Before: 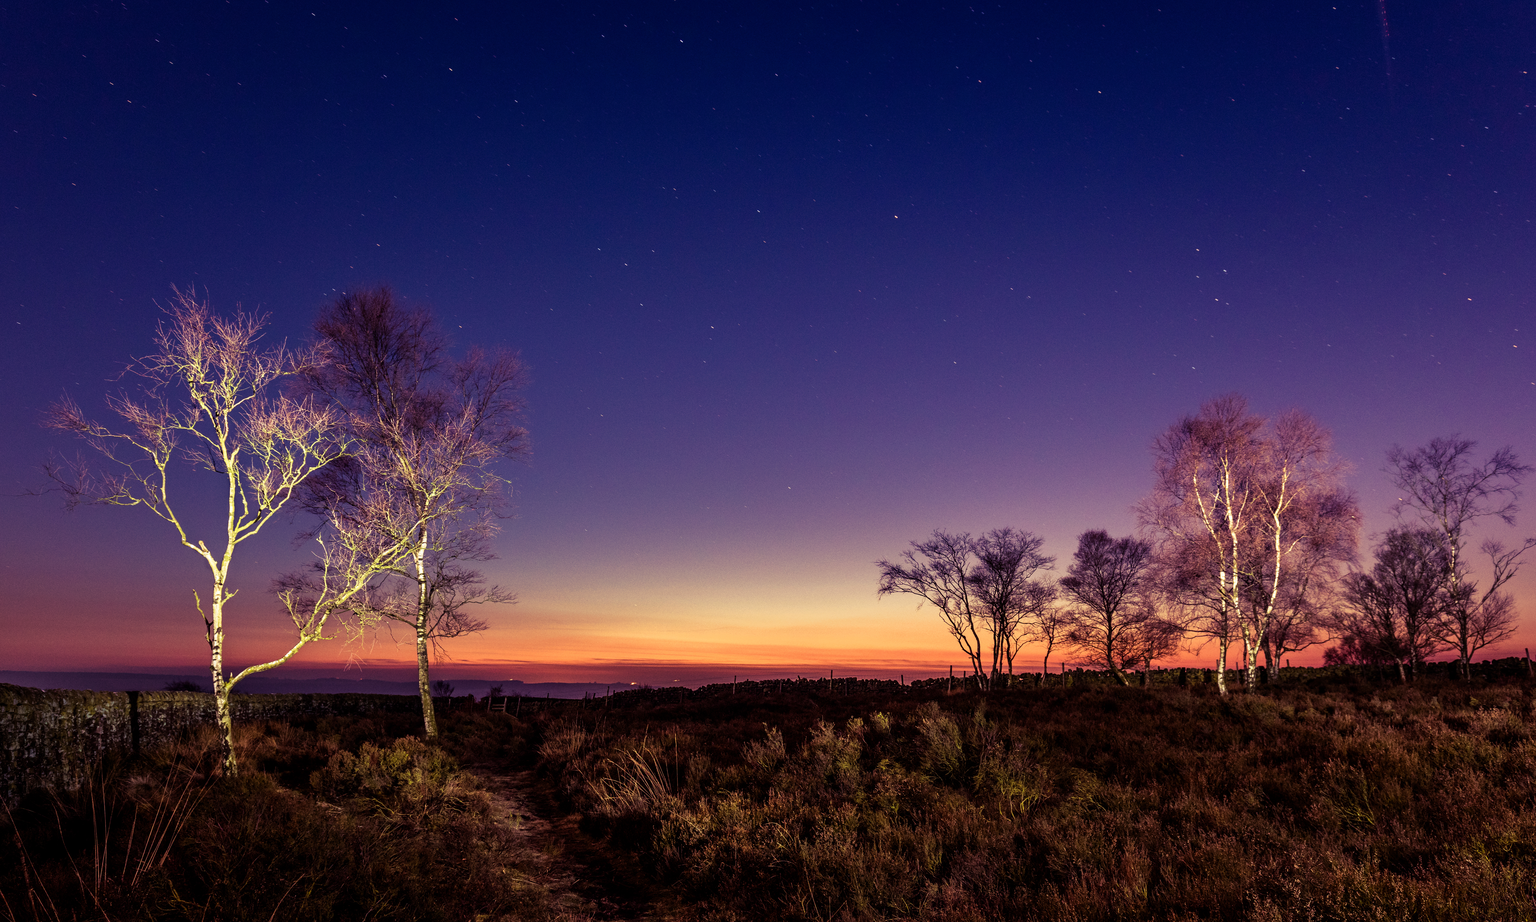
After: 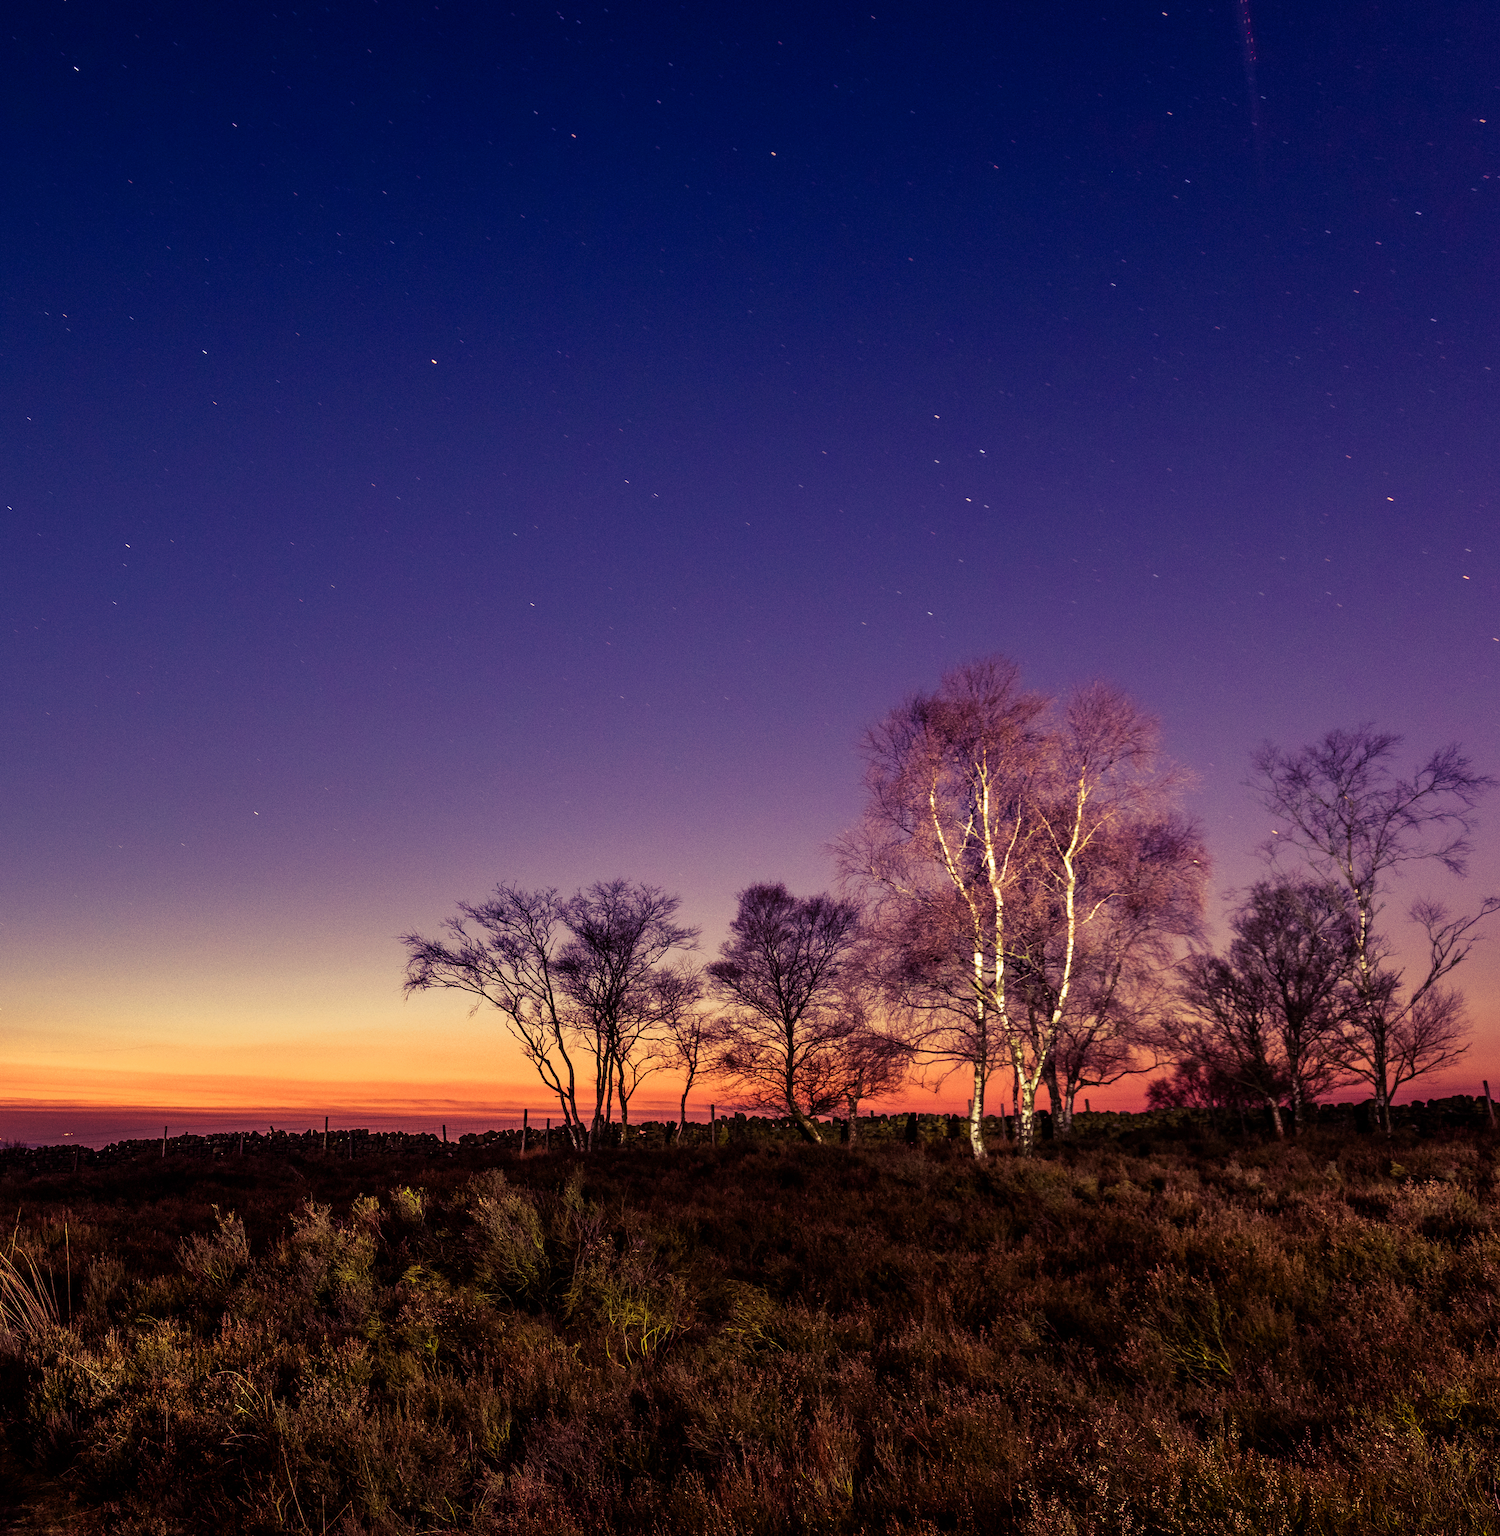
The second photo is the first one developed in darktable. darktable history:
vibrance: on, module defaults
crop: left 41.402%
